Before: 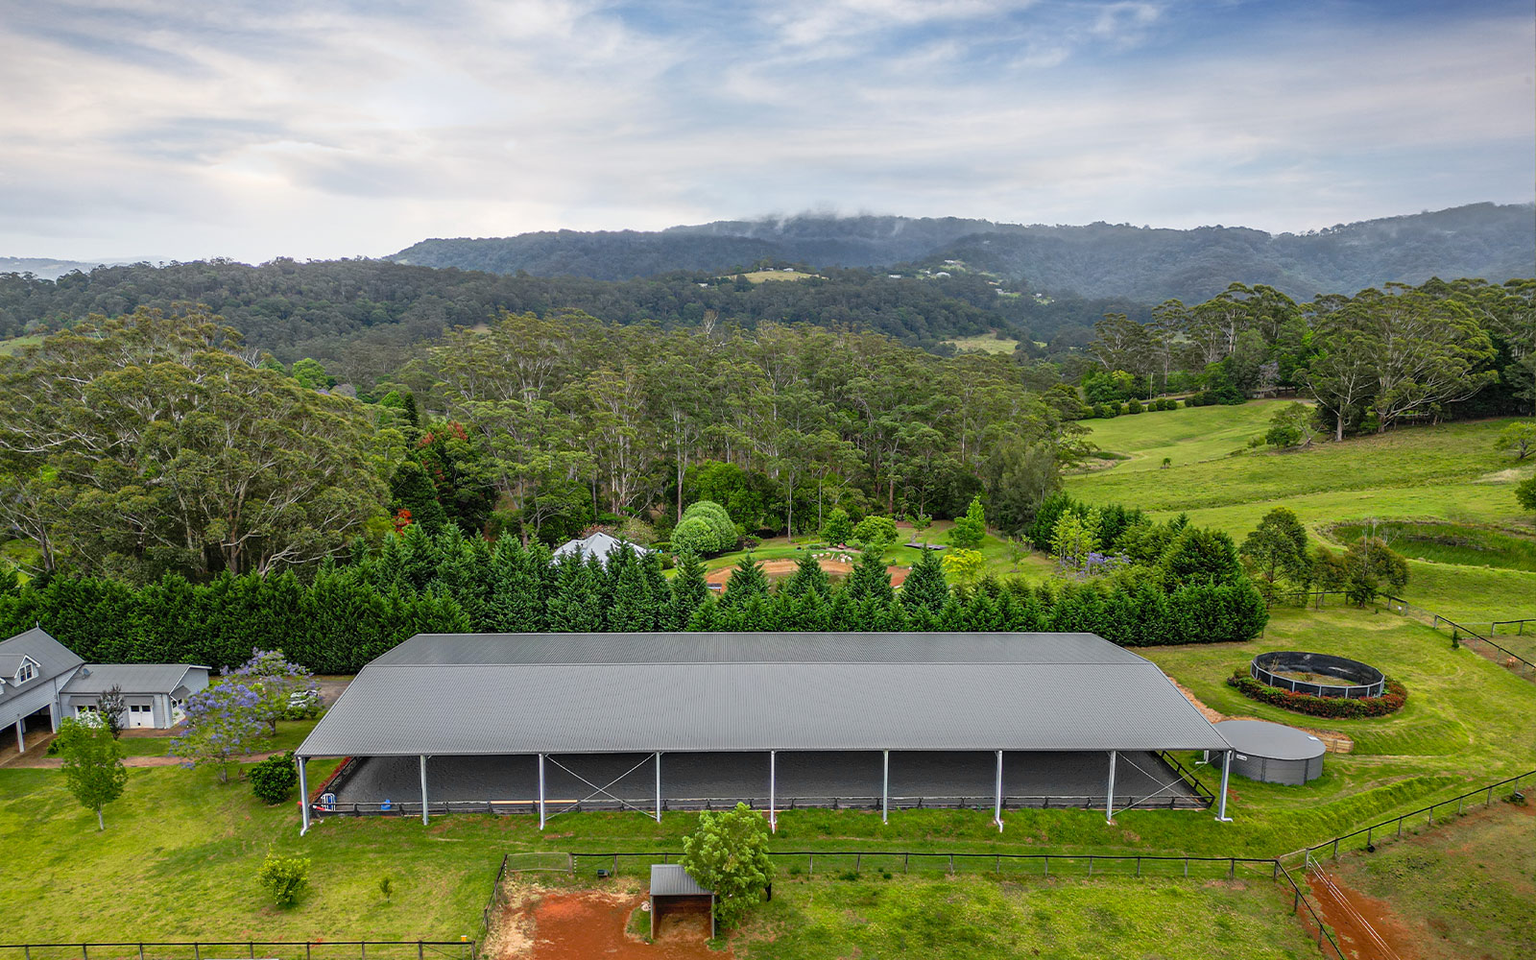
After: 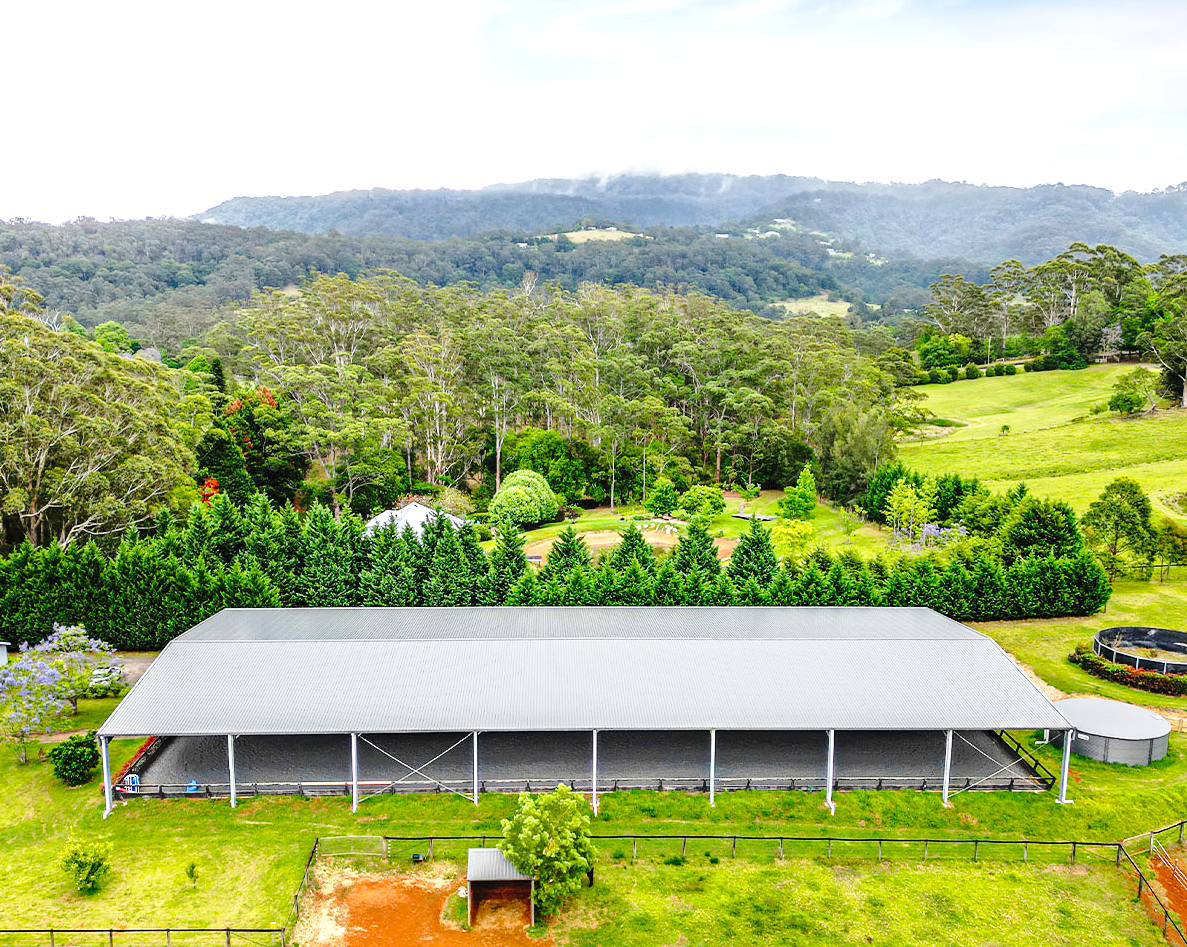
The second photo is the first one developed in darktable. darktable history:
crop and rotate: left 13.215%, top 5.284%, right 12.548%
base curve: curves: ch0 [(0, 0) (0.036, 0.025) (0.121, 0.166) (0.206, 0.329) (0.605, 0.79) (1, 1)], preserve colors none
exposure: exposure 0.823 EV, compensate exposure bias true, compensate highlight preservation false
